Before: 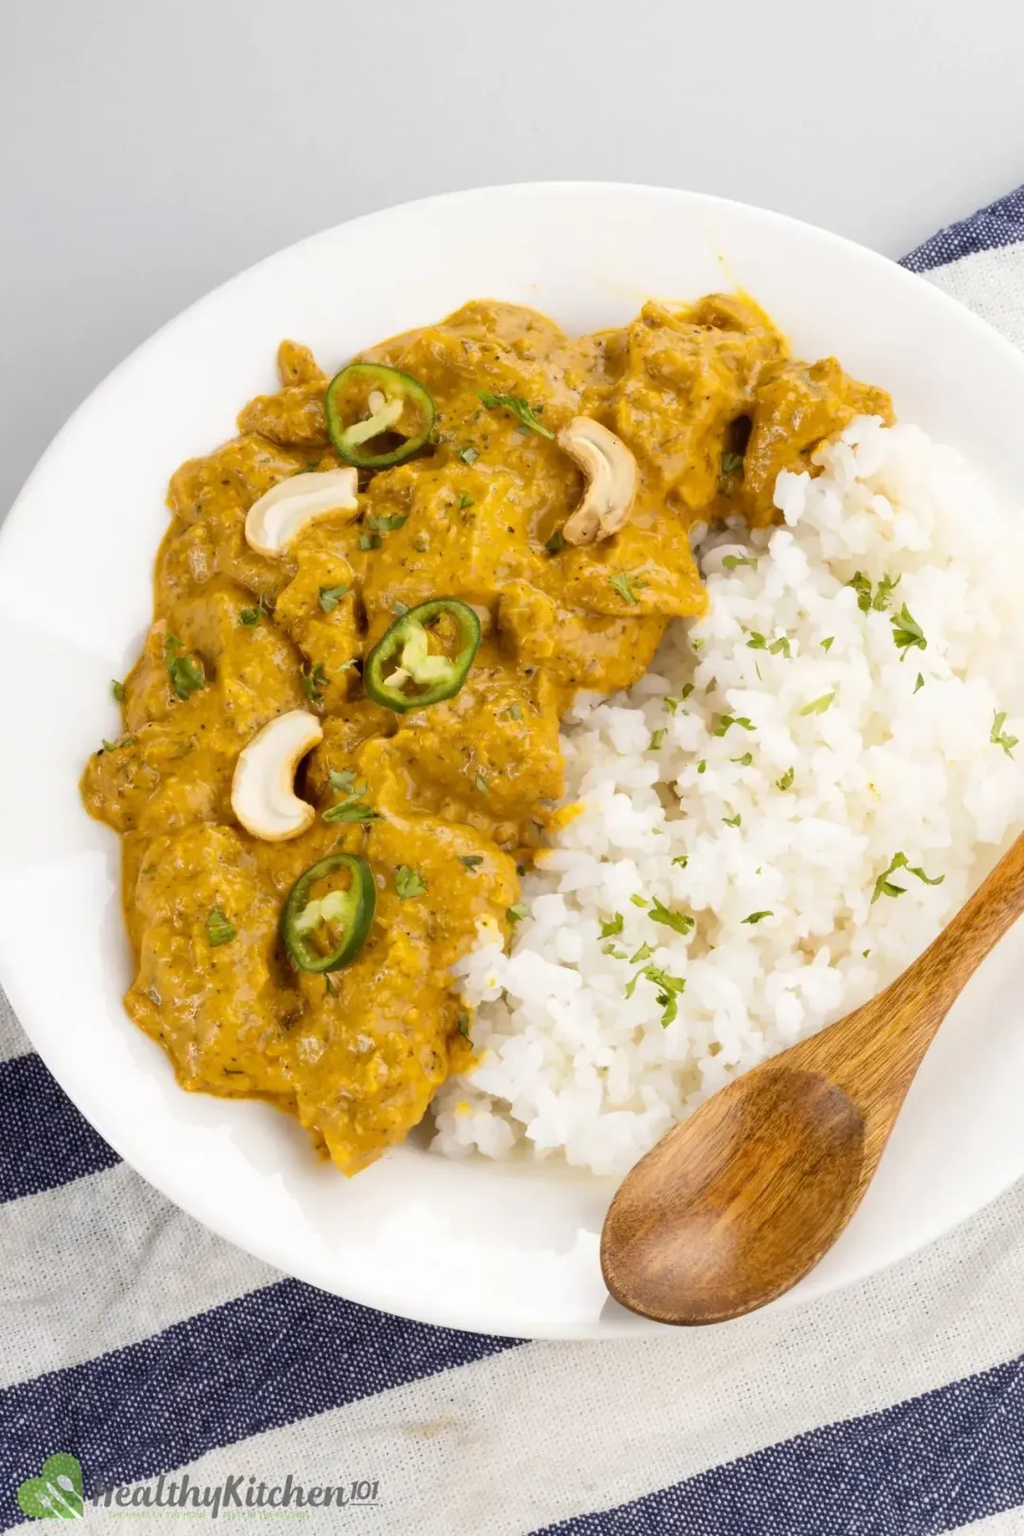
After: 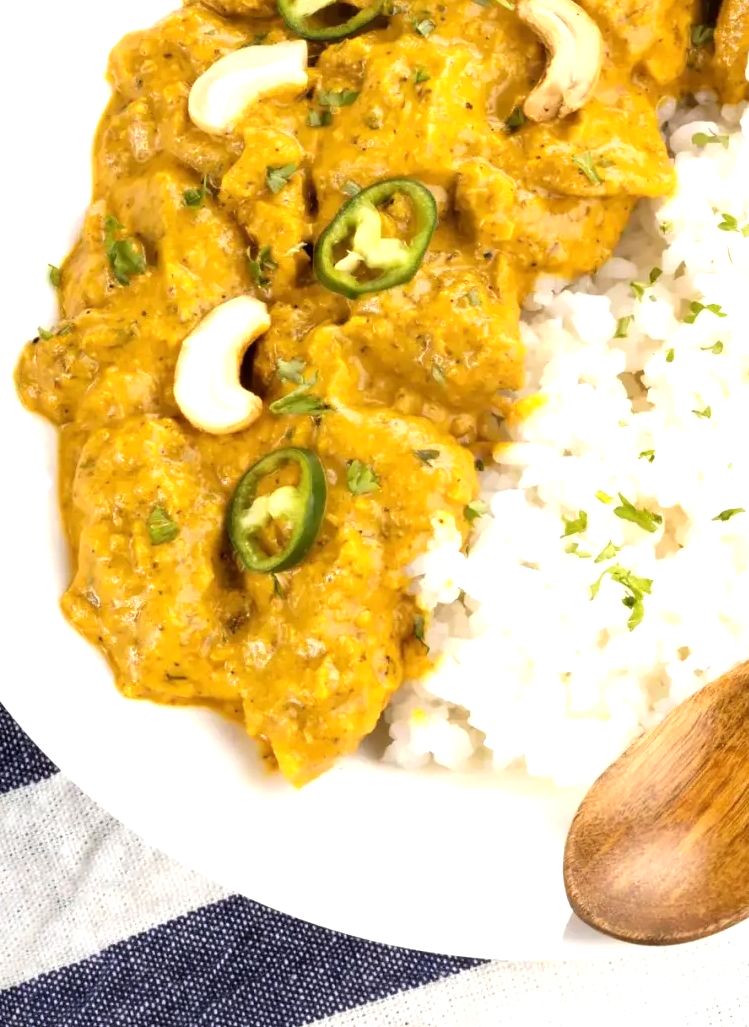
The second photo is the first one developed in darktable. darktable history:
crop: left 6.56%, top 27.984%, right 24.084%, bottom 8.567%
tone equalizer: -8 EV -0.764 EV, -7 EV -0.688 EV, -6 EV -0.628 EV, -5 EV -0.395 EV, -3 EV 0.366 EV, -2 EV 0.6 EV, -1 EV 0.685 EV, +0 EV 0.725 EV, mask exposure compensation -0.499 EV
